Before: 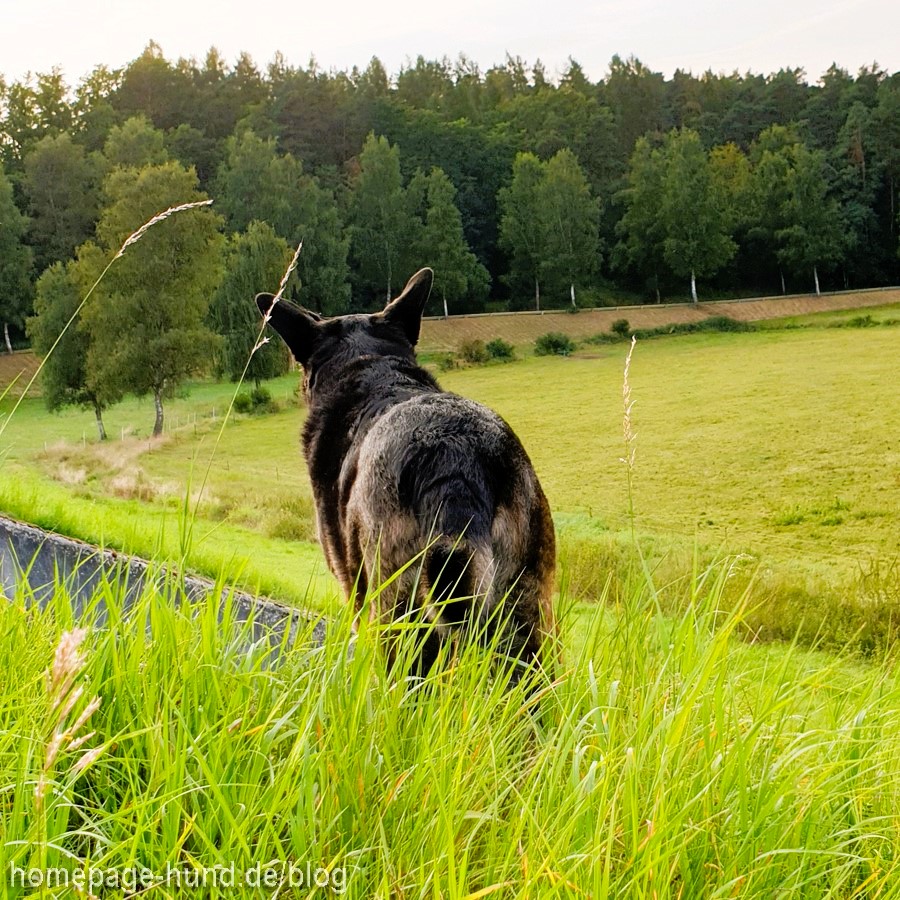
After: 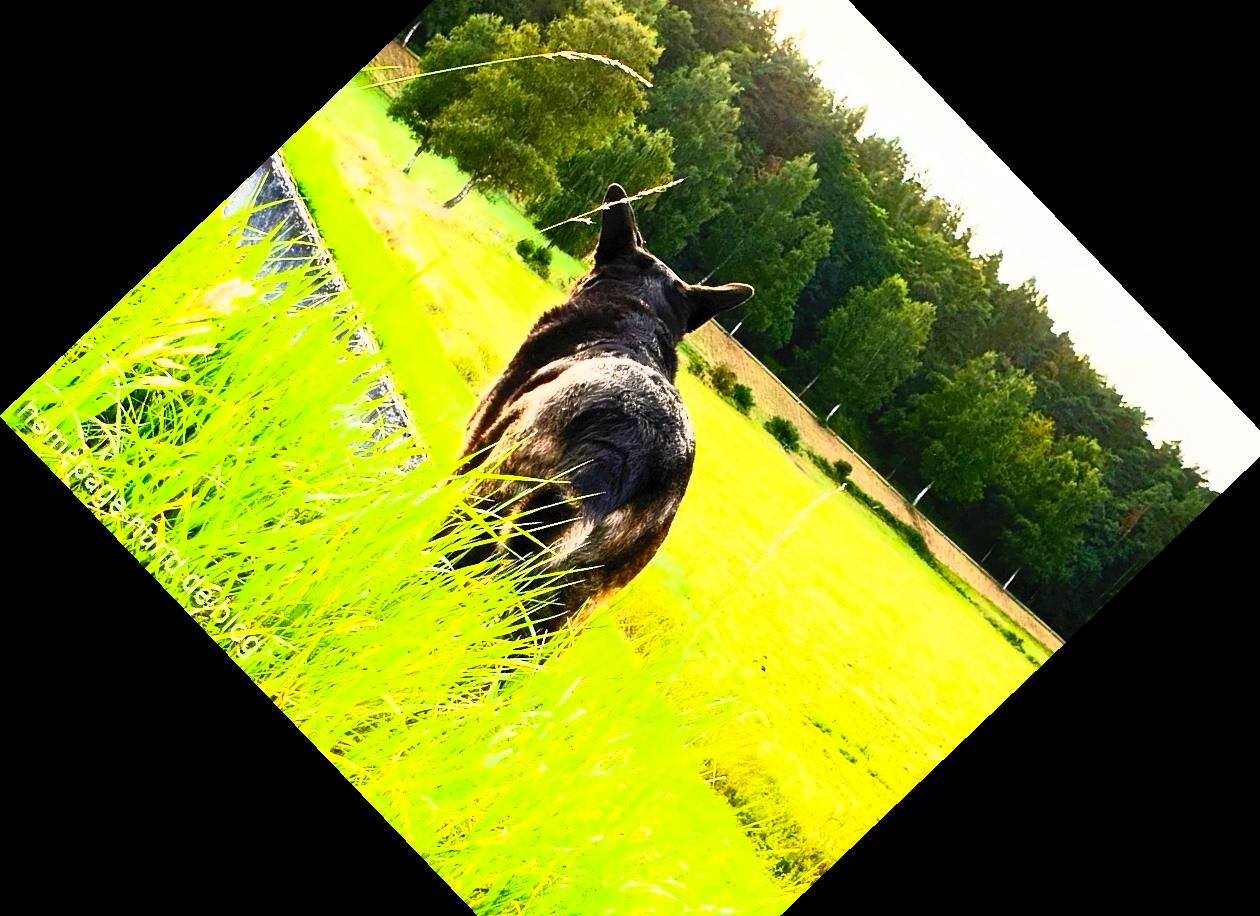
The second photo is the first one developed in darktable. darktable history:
contrast brightness saturation: contrast 0.83, brightness 0.59, saturation 0.59
crop and rotate: angle -46.26°, top 16.234%, right 0.912%, bottom 11.704%
